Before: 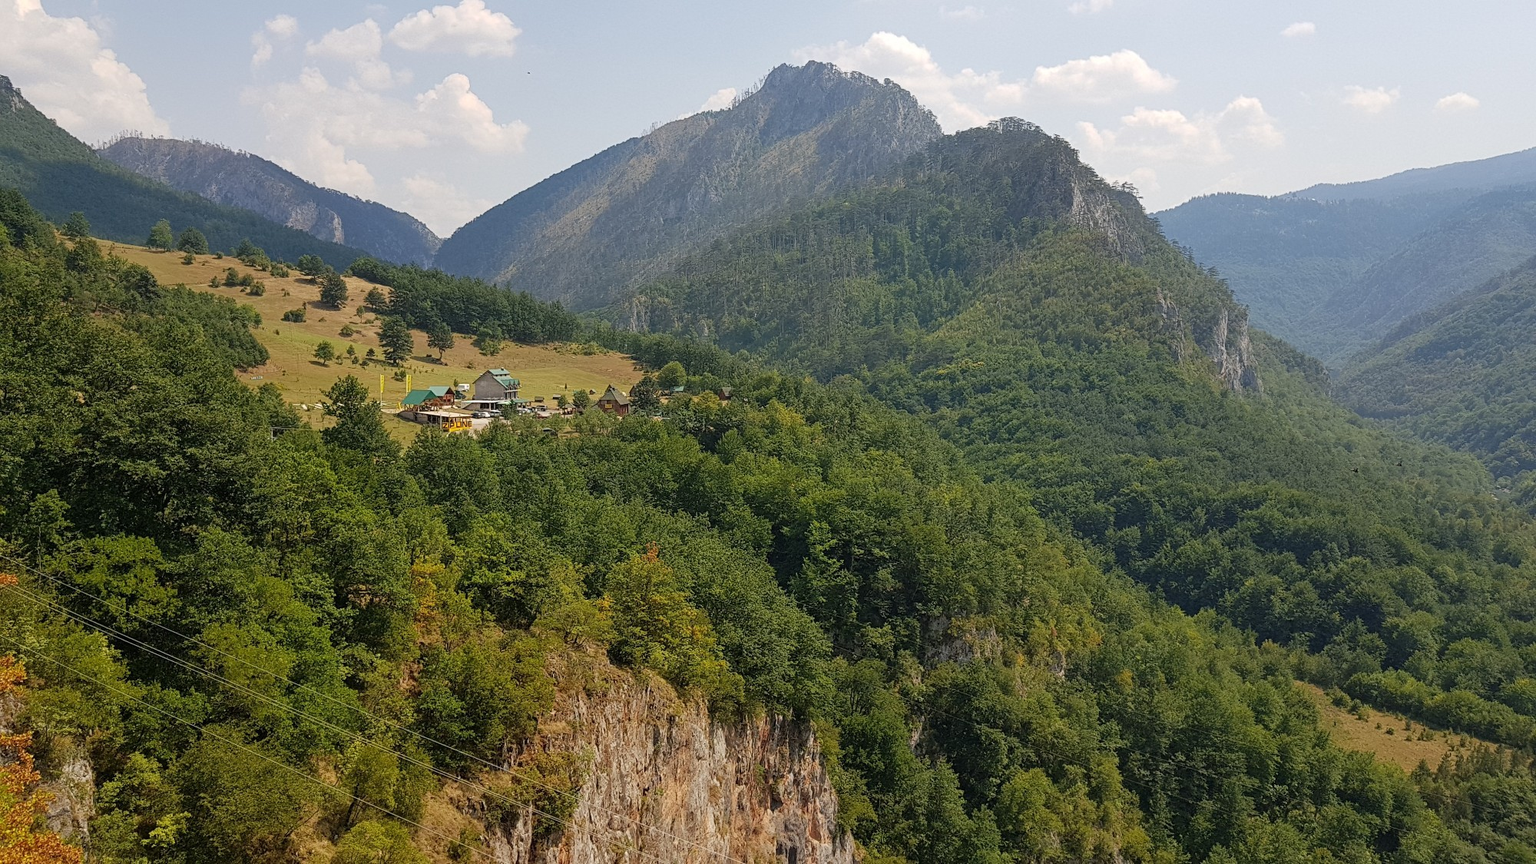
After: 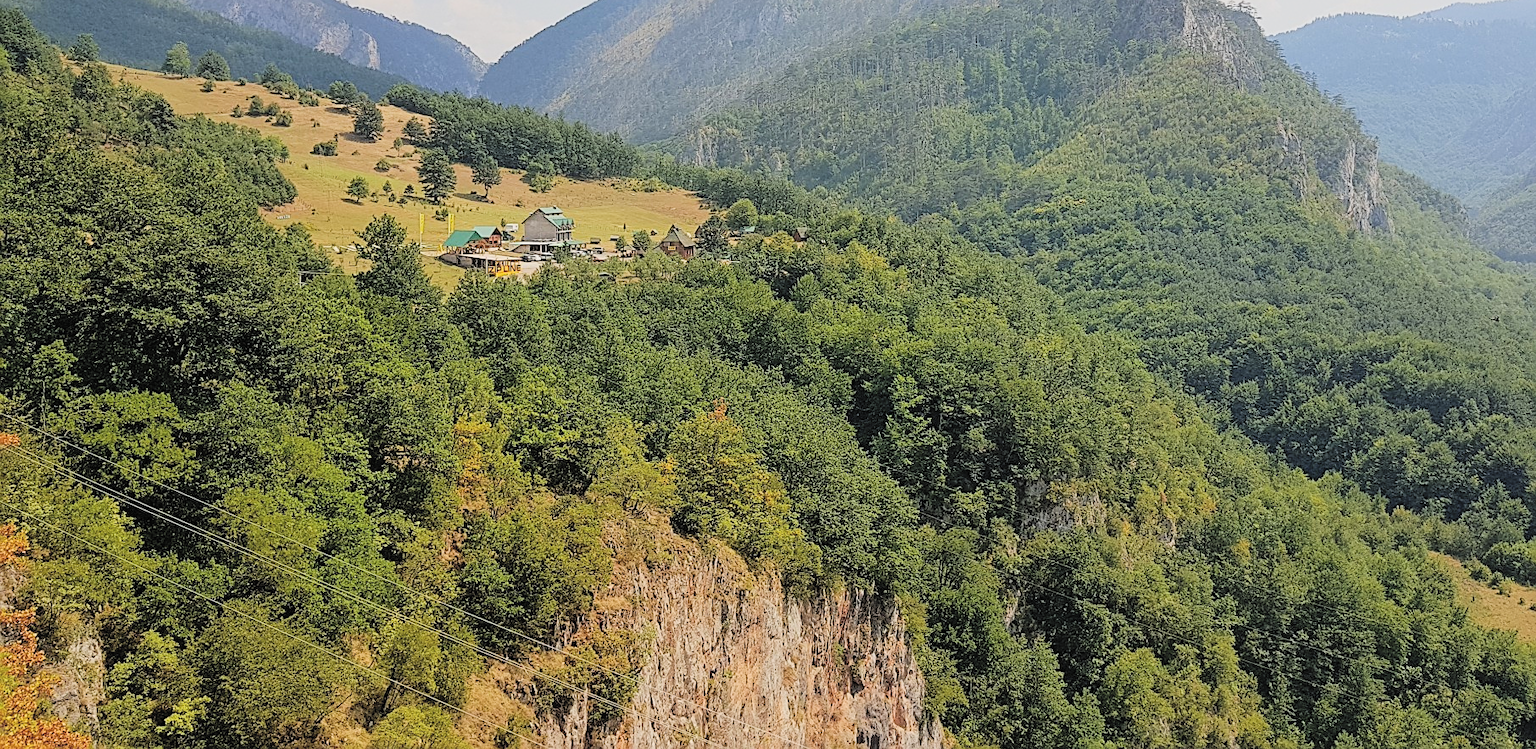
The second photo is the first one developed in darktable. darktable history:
crop: top 21.022%, right 9.366%, bottom 0.321%
filmic rgb: black relative exposure -7.65 EV, white relative exposure 4.56 EV, hardness 3.61
contrast brightness saturation: contrast 0.102, brightness 0.312, saturation 0.136
sharpen: on, module defaults
